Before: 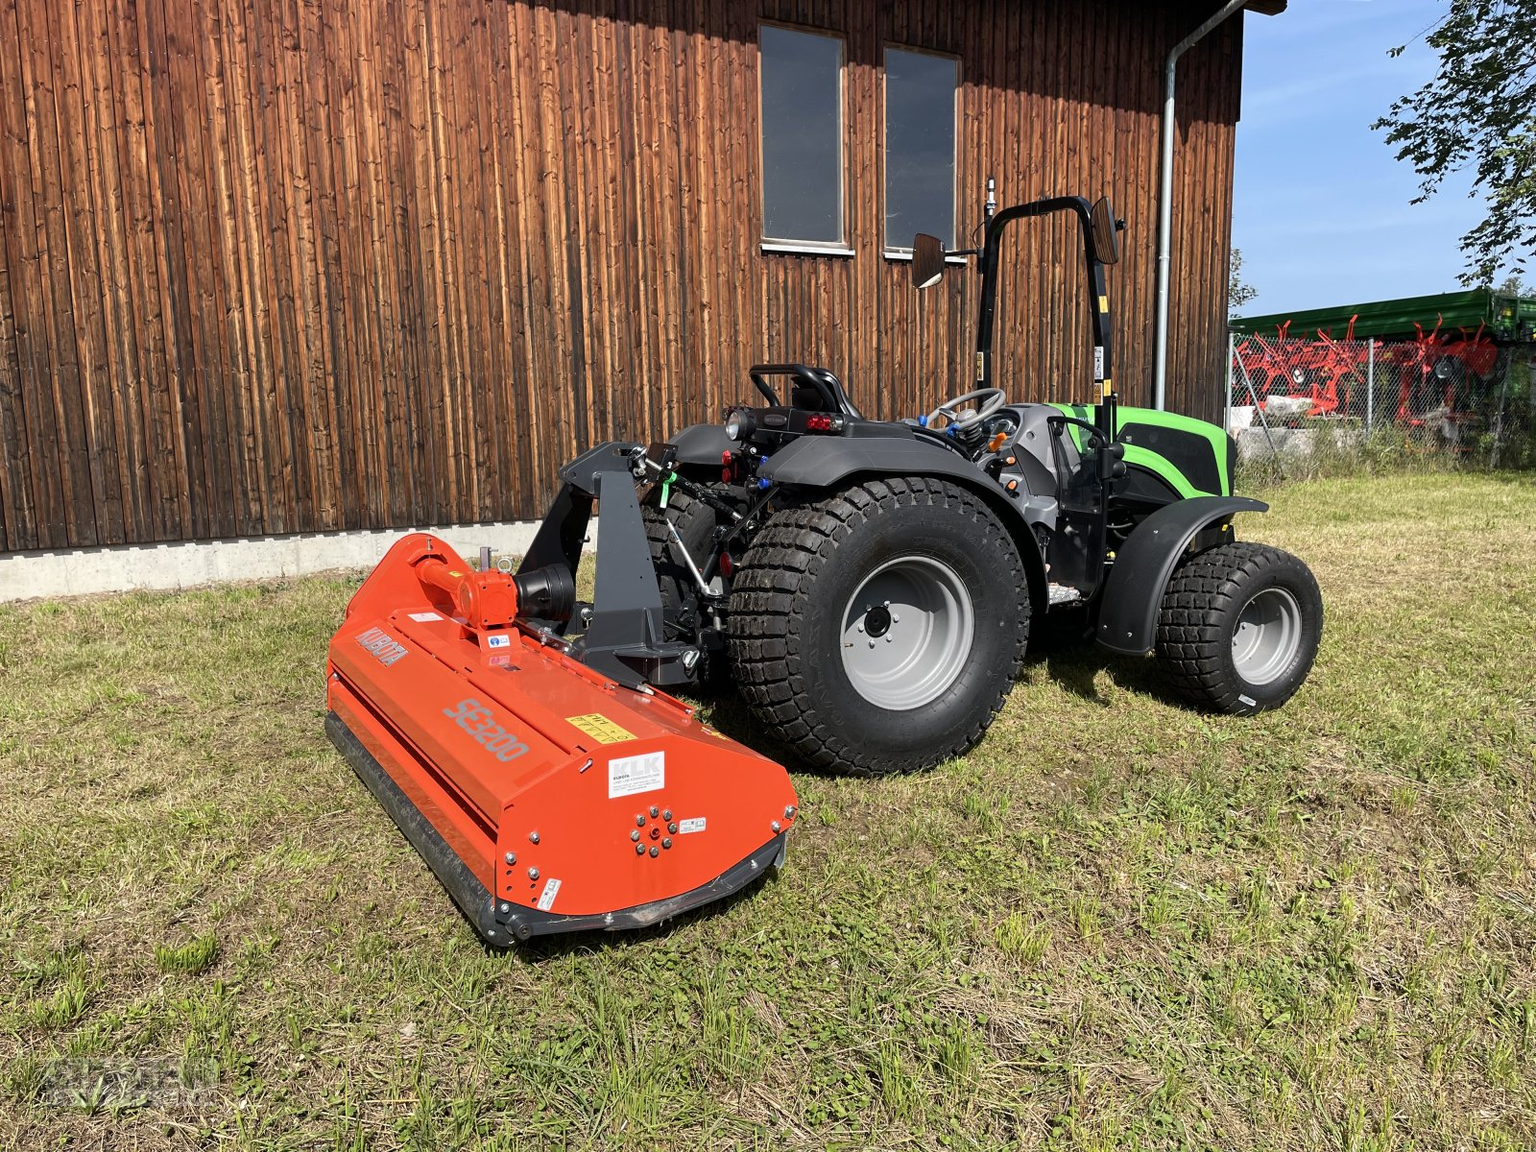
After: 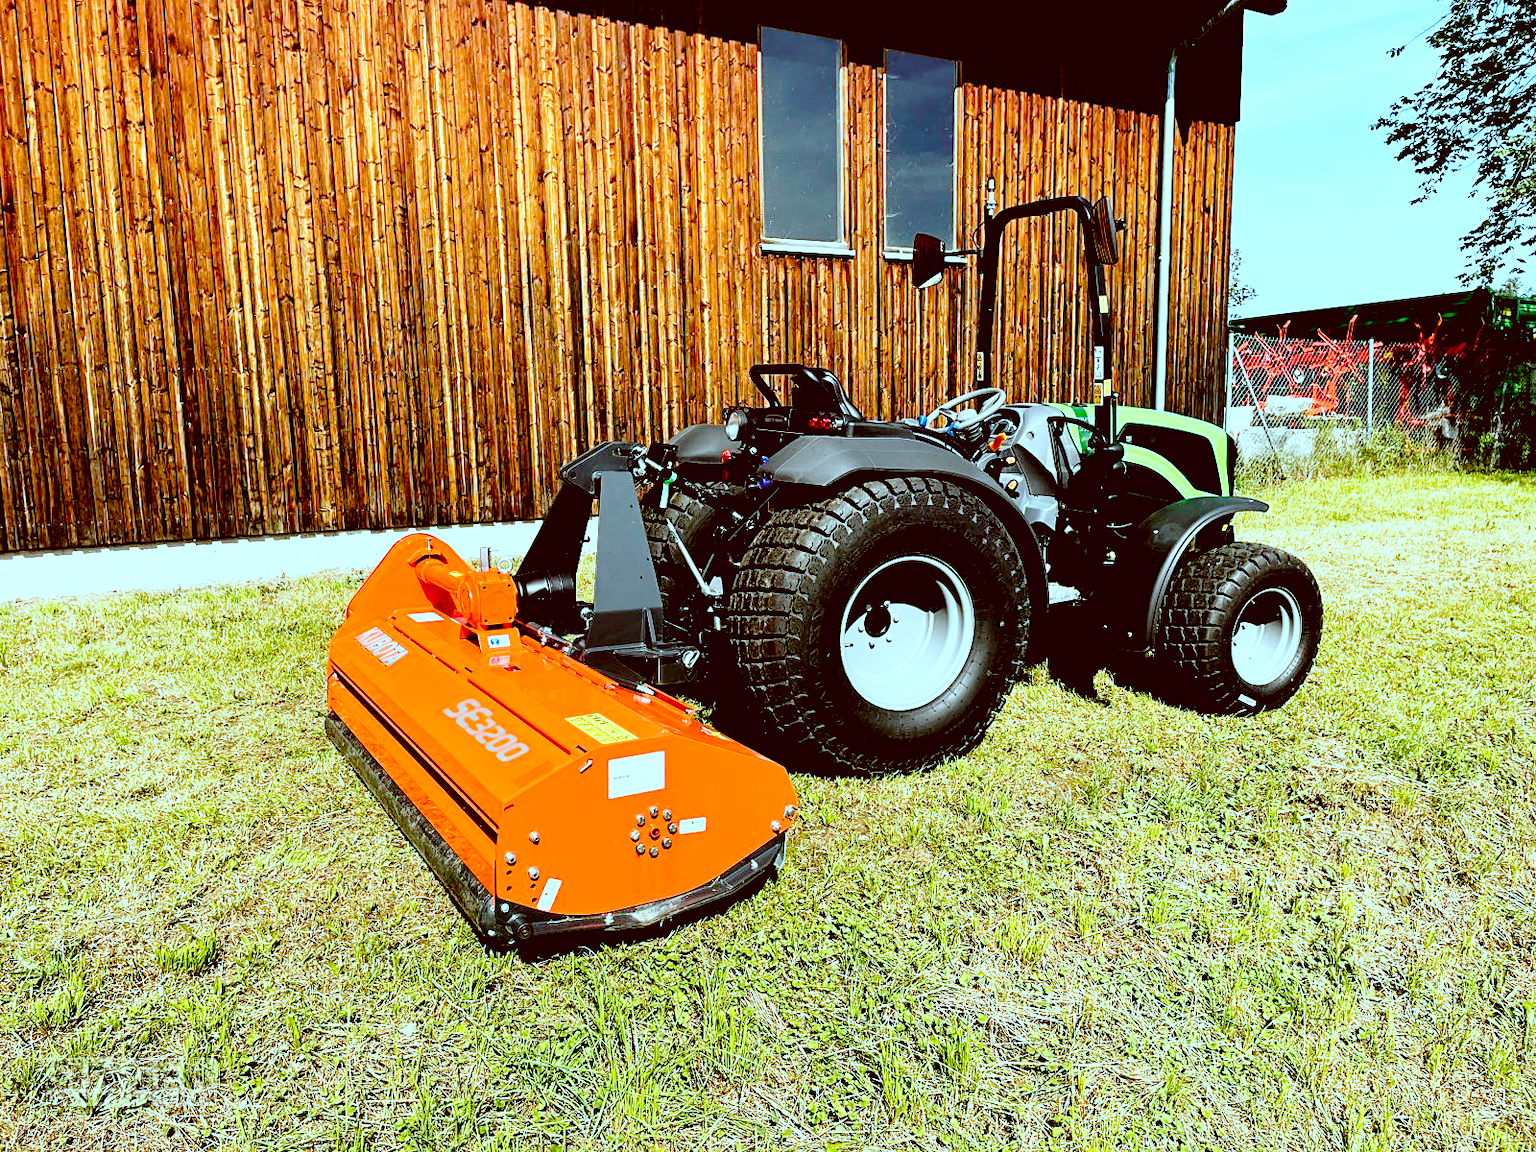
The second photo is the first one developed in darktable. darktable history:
color correction: highlights a* -14.63, highlights b* -16.51, shadows a* 10.22, shadows b* 28.85
base curve: curves: ch0 [(0, 0) (0.028, 0.03) (0.121, 0.232) (0.46, 0.748) (0.859, 0.968) (1, 1)], preserve colors none
sharpen: amount 0.211
exposure: black level correction 0.038, exposure 0.499 EV, compensate highlight preservation false
color balance rgb: shadows lift › chroma 2.012%, shadows lift › hue 217.85°, power › hue 71.81°, perceptual saturation grading › global saturation 25.872%
